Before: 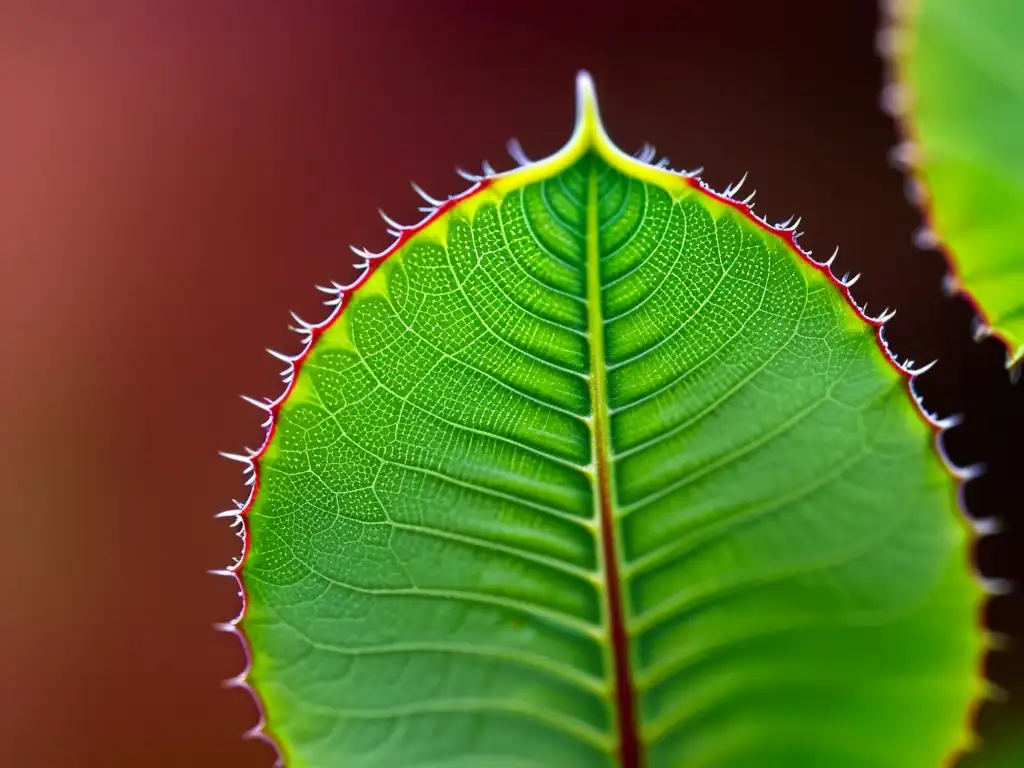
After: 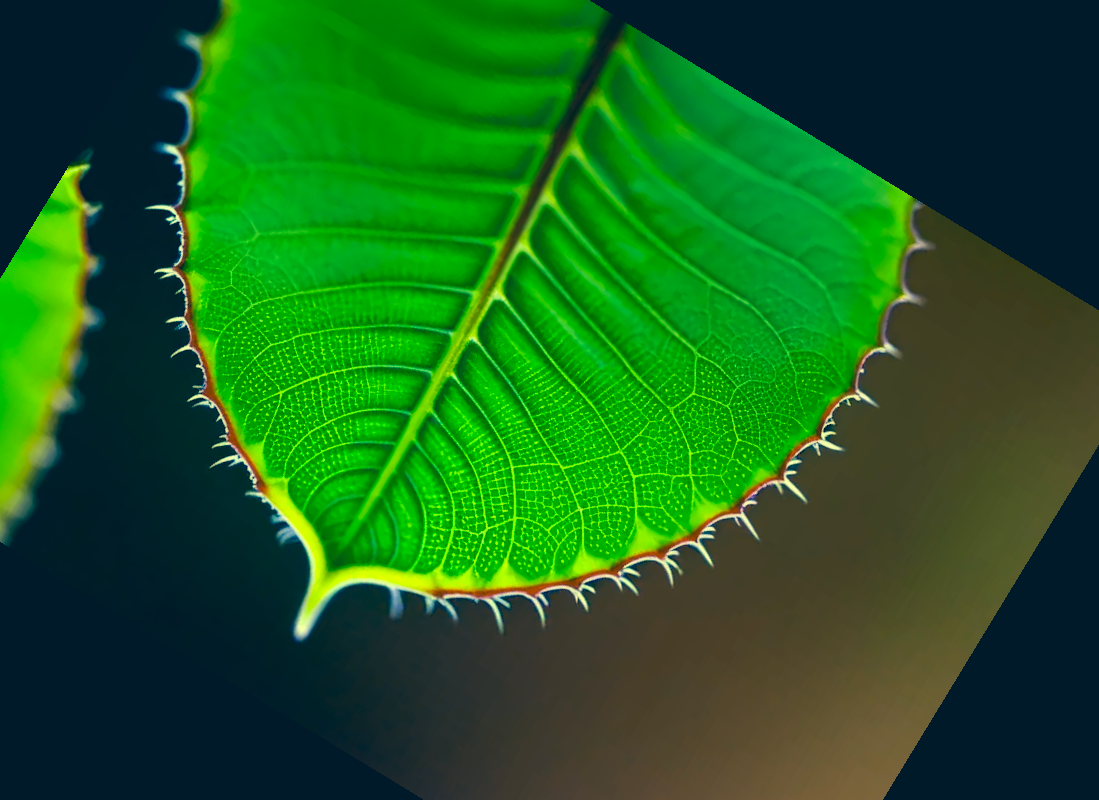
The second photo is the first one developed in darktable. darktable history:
crop and rotate: angle 148.68°, left 9.111%, top 15.603%, right 4.588%, bottom 17.041%
color correction: highlights a* -15.58, highlights b* 40, shadows a* -40, shadows b* -26.18
